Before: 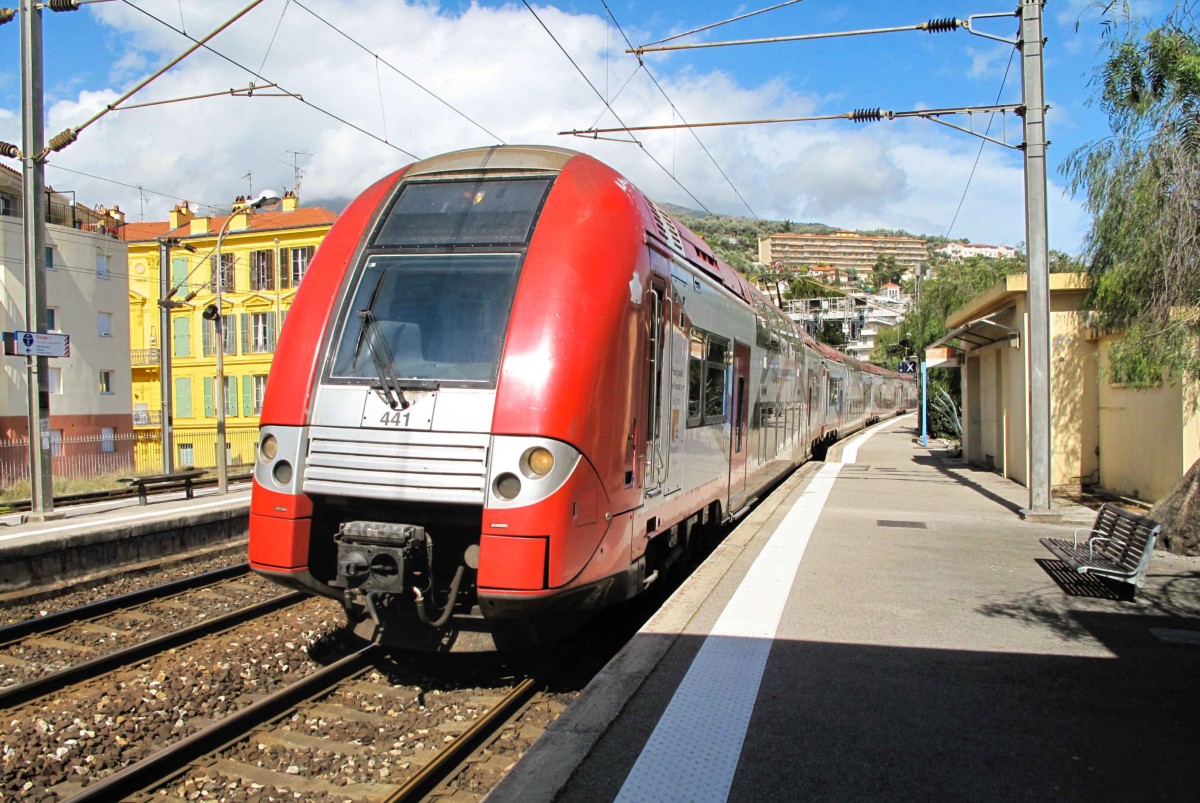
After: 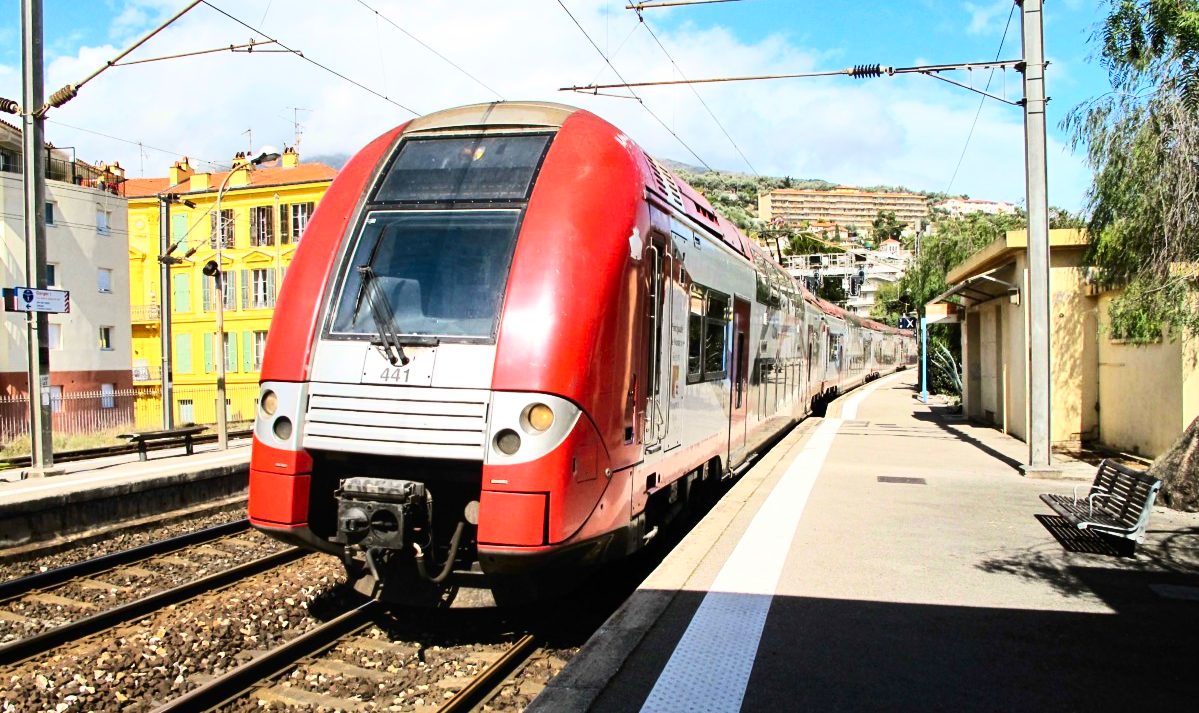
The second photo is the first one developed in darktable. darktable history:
crop and rotate: top 5.569%, bottom 5.623%
contrast brightness saturation: contrast 0.403, brightness 0.107, saturation 0.21
